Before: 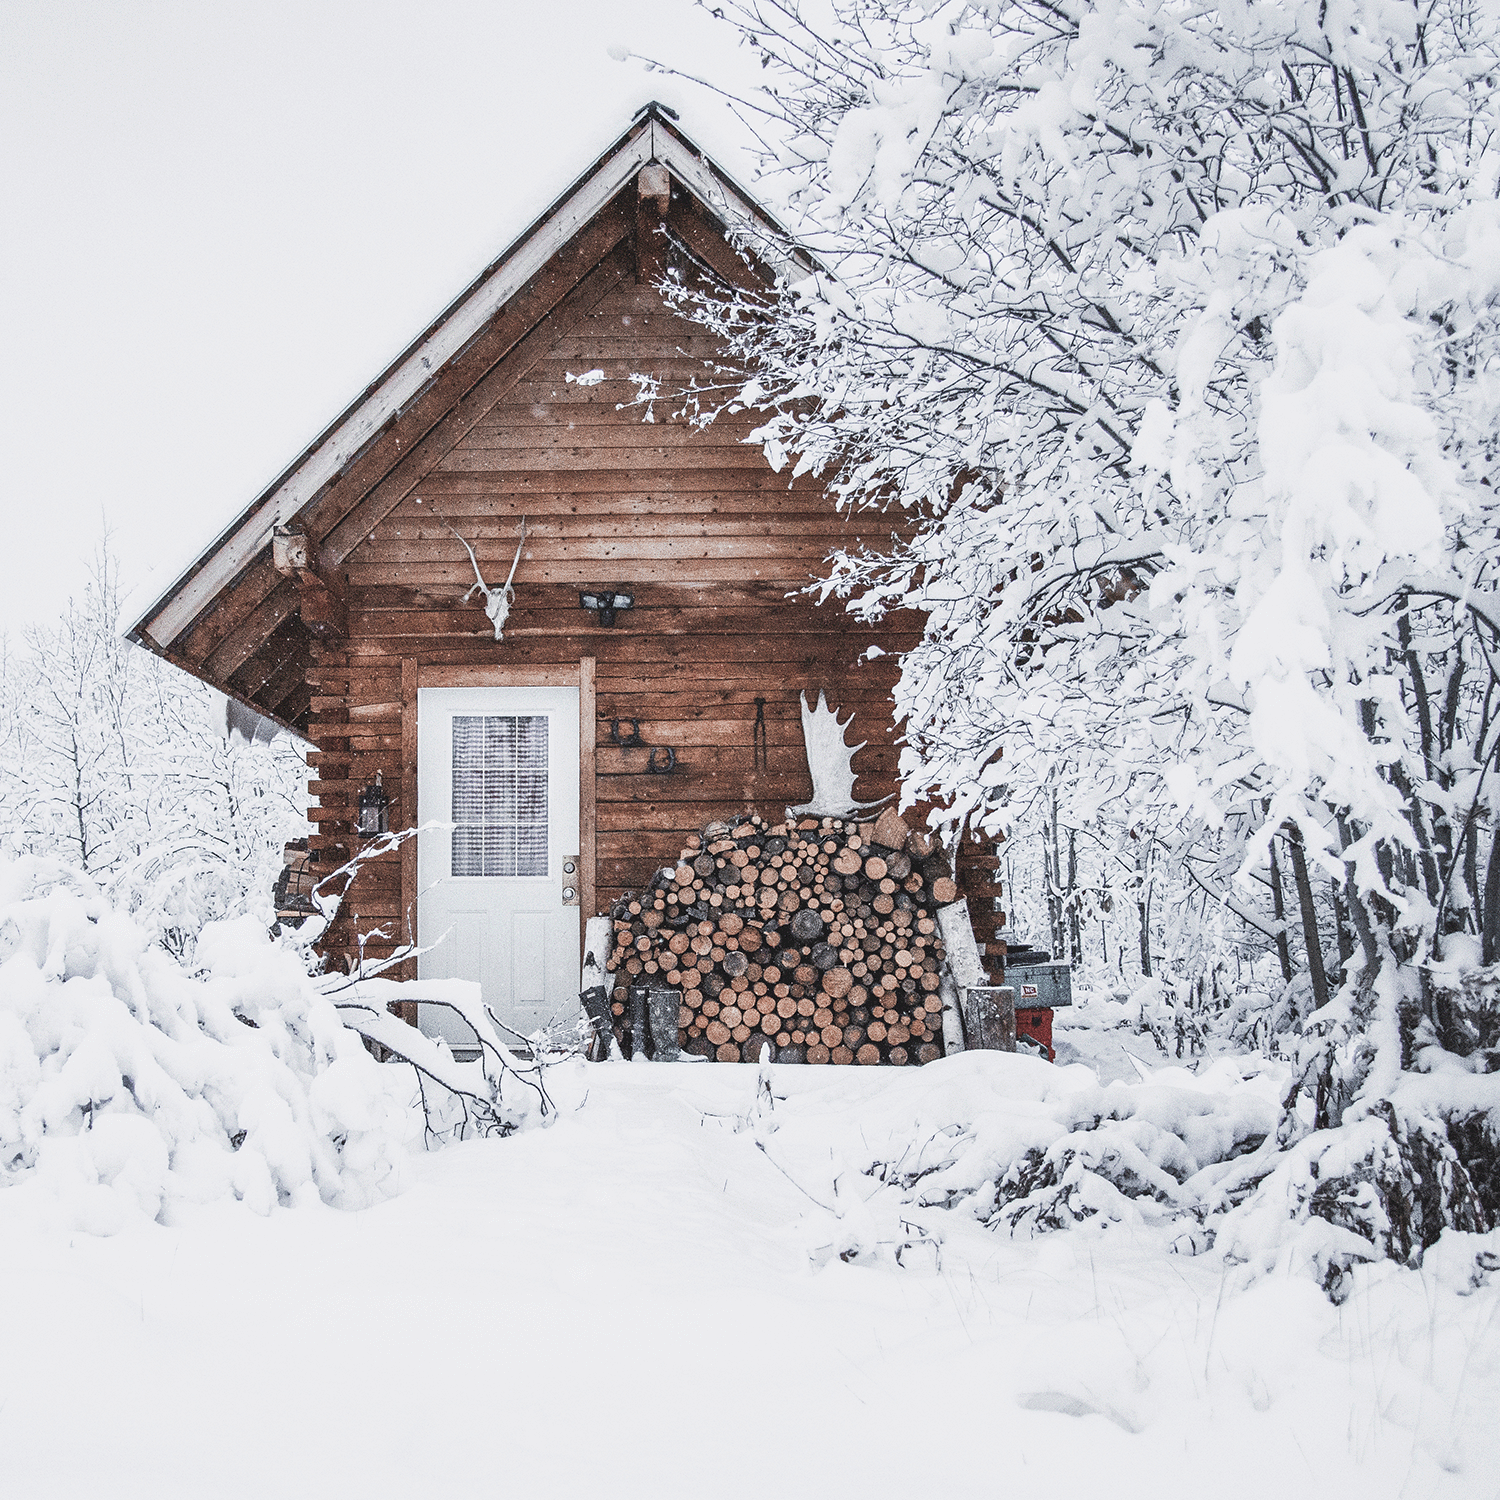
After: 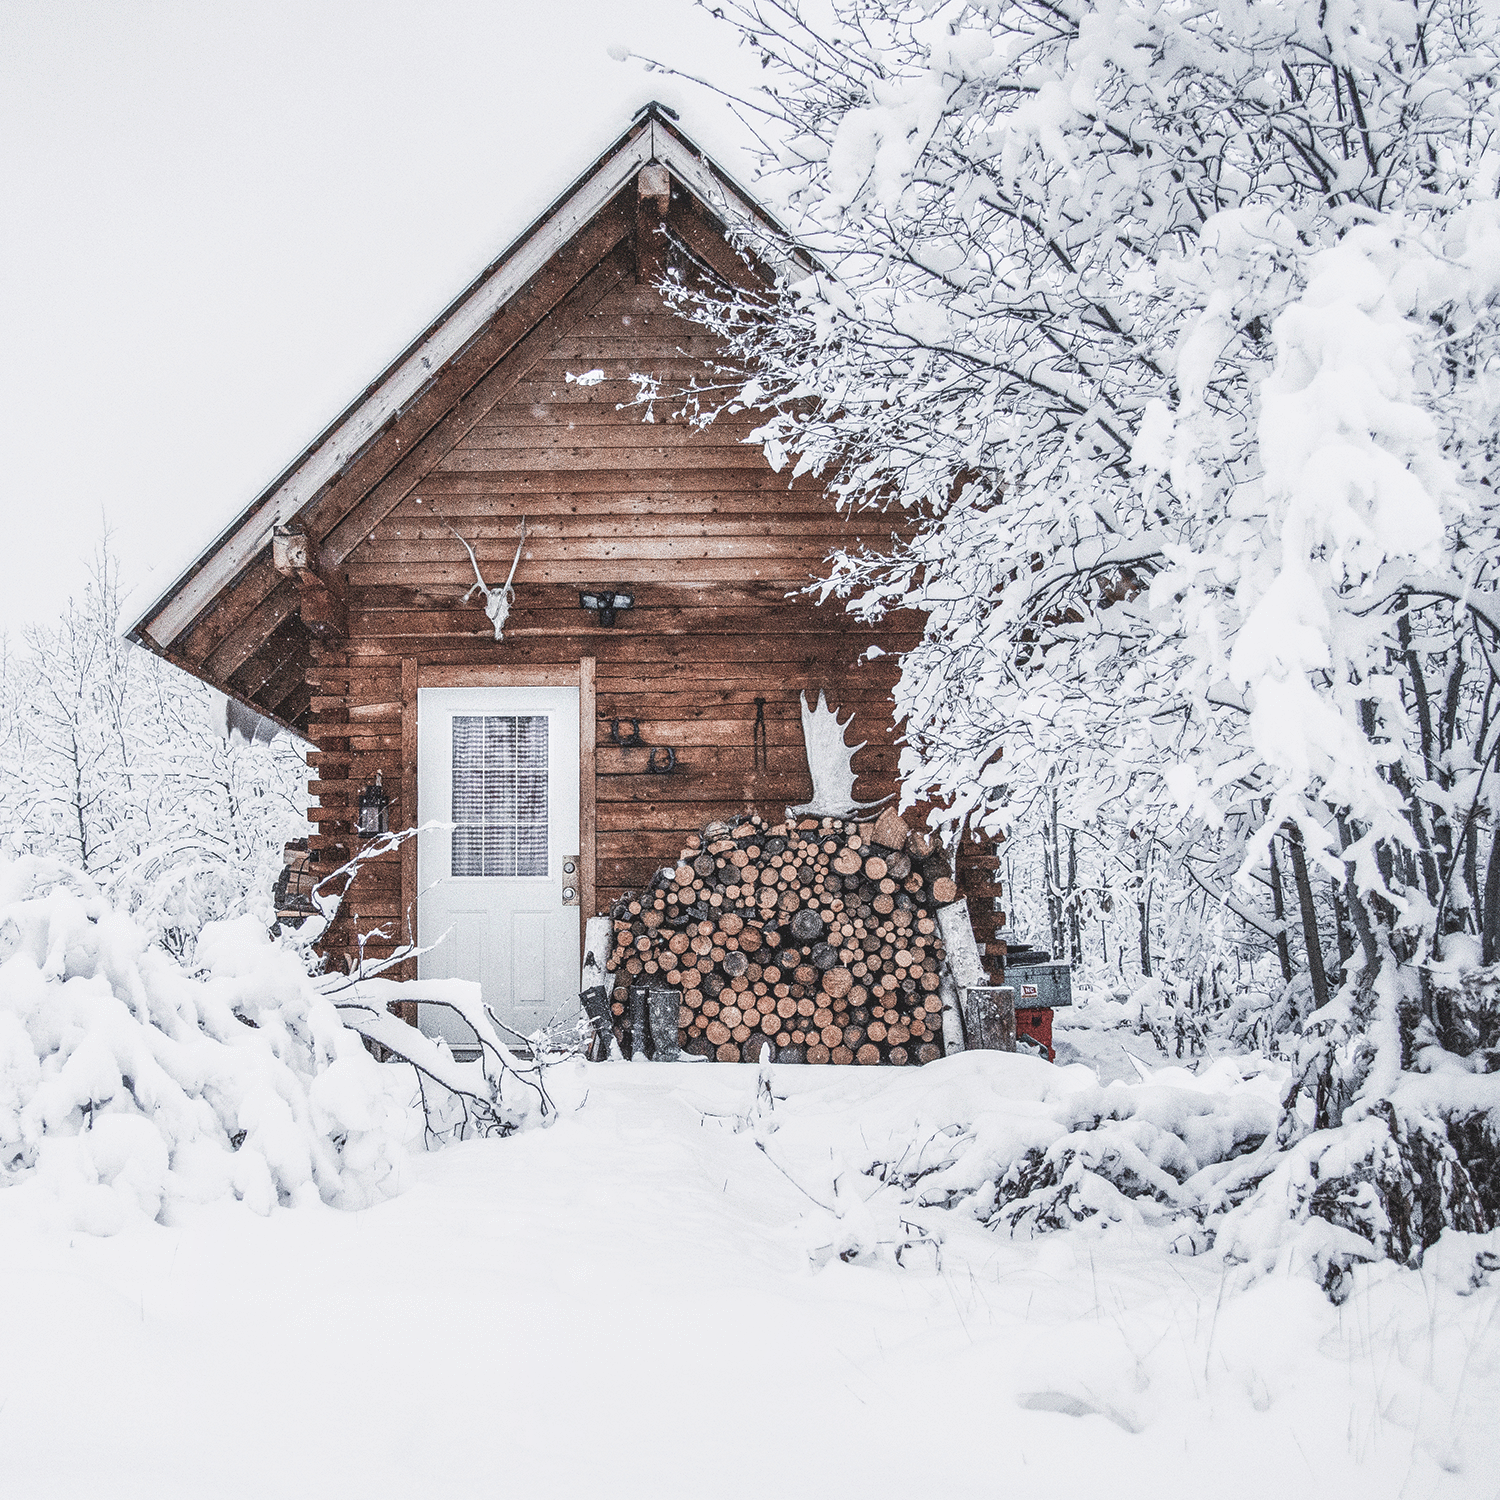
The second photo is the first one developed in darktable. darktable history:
local contrast: on, module defaults
exposure: black level correction -0.003, exposure 0.04 EV, compensate highlight preservation false
